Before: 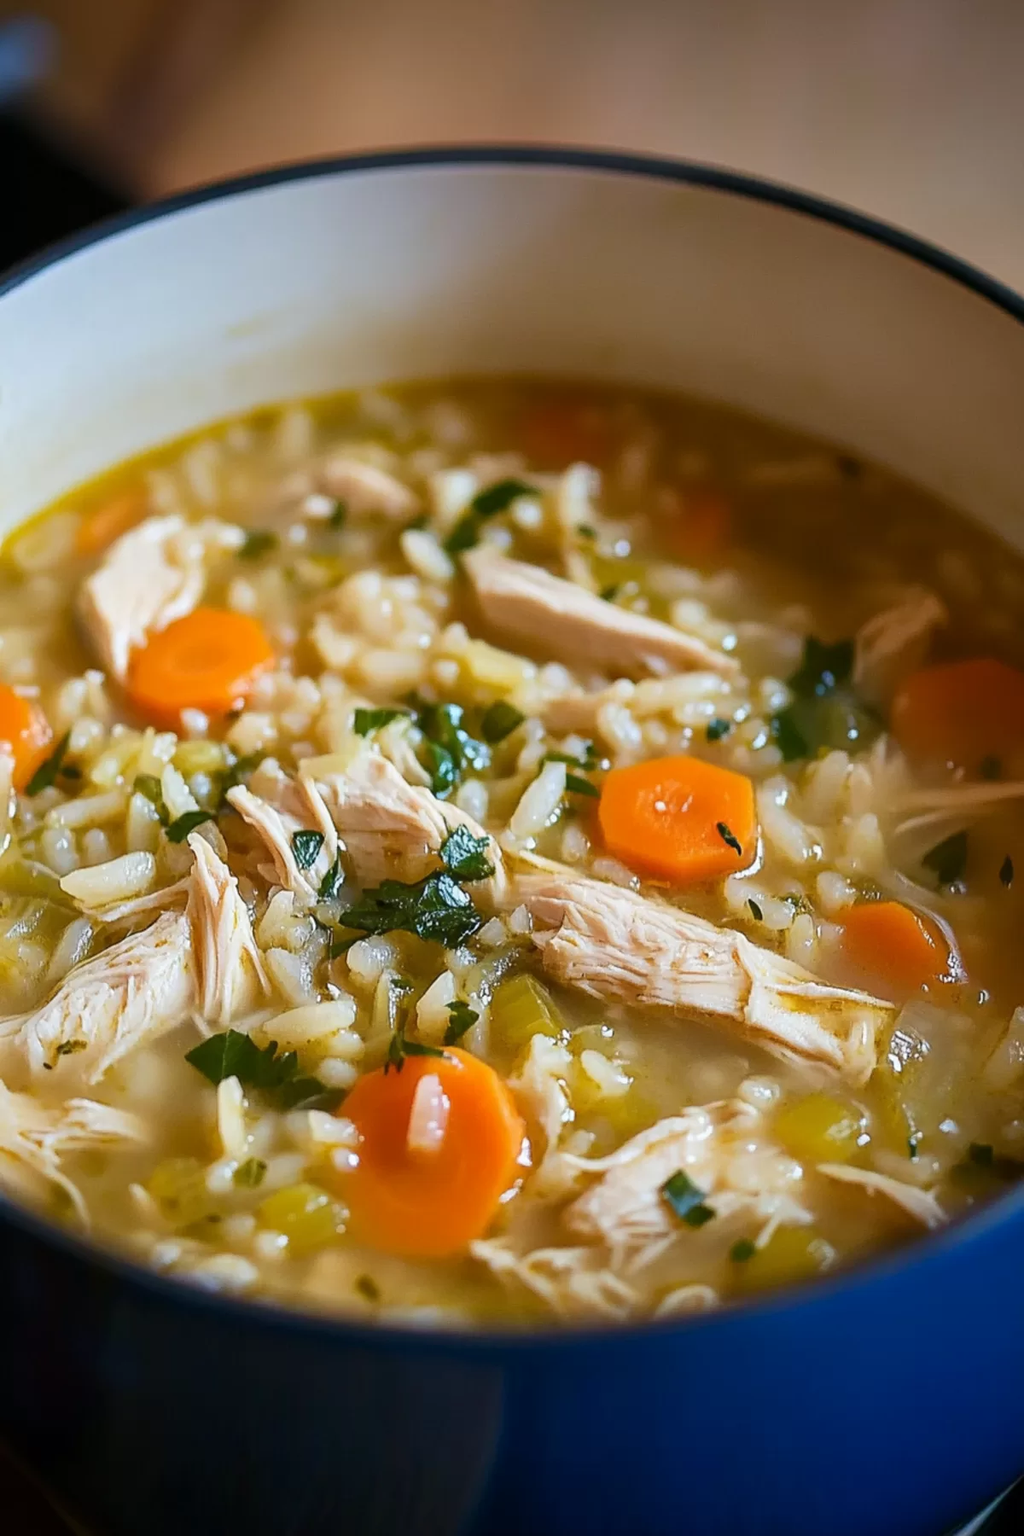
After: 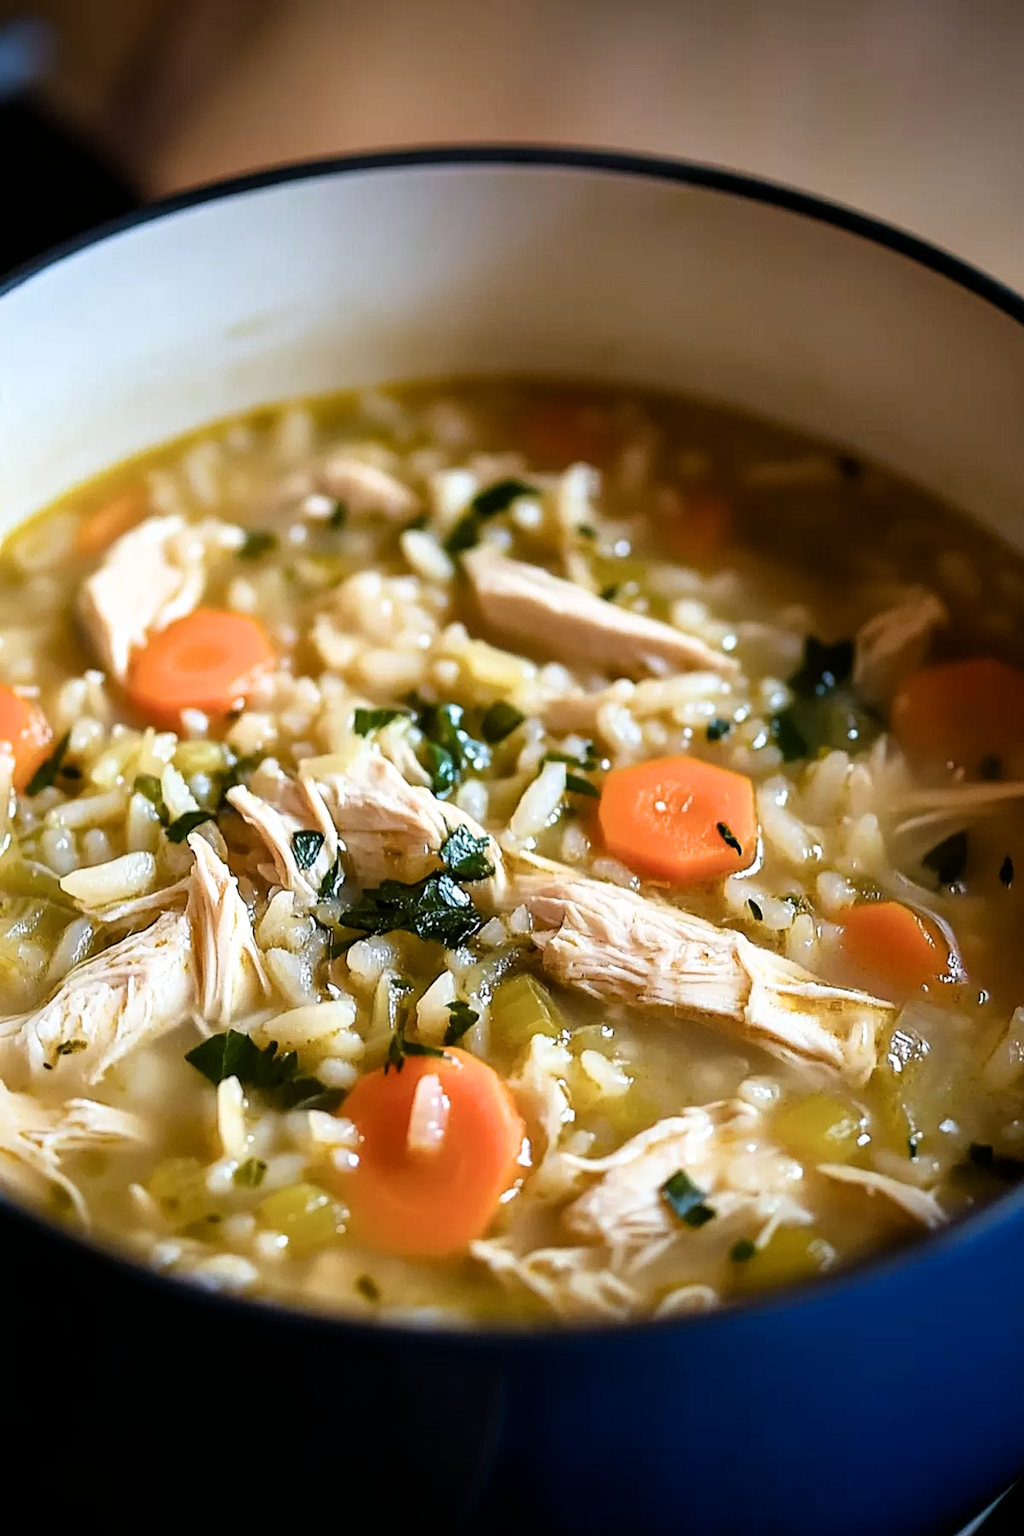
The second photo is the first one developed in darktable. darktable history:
filmic rgb: black relative exposure -8.28 EV, white relative exposure 2.2 EV, target white luminance 99.945%, hardness 7.11, latitude 75.52%, contrast 1.315, highlights saturation mix -2.18%, shadows ↔ highlights balance 29.65%
